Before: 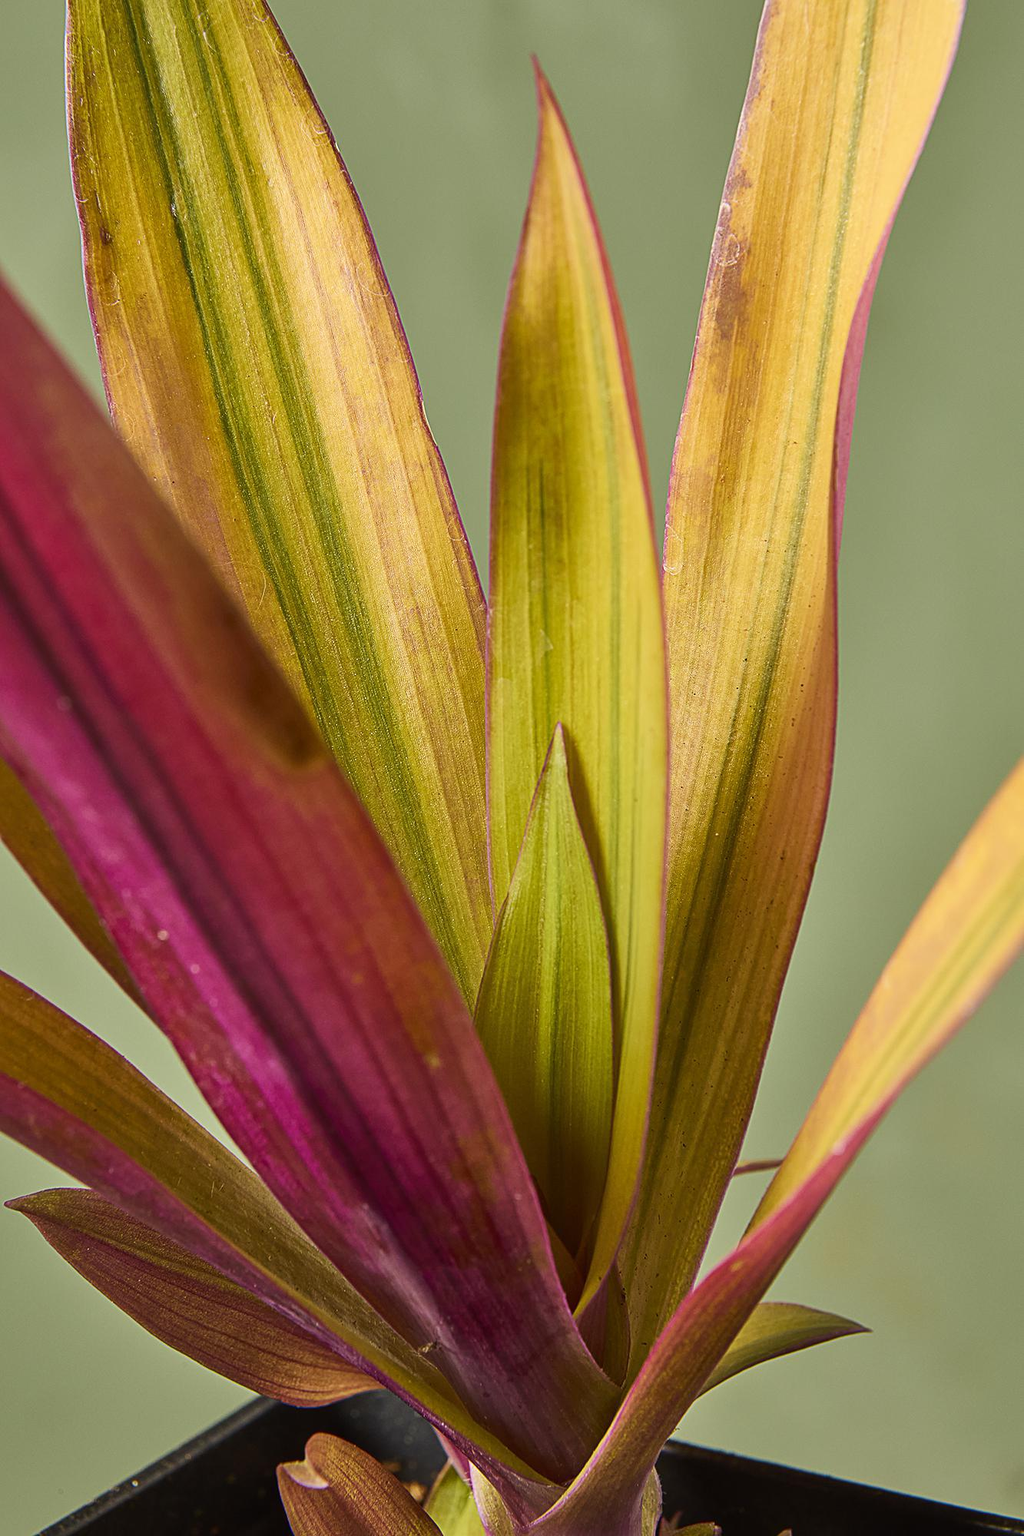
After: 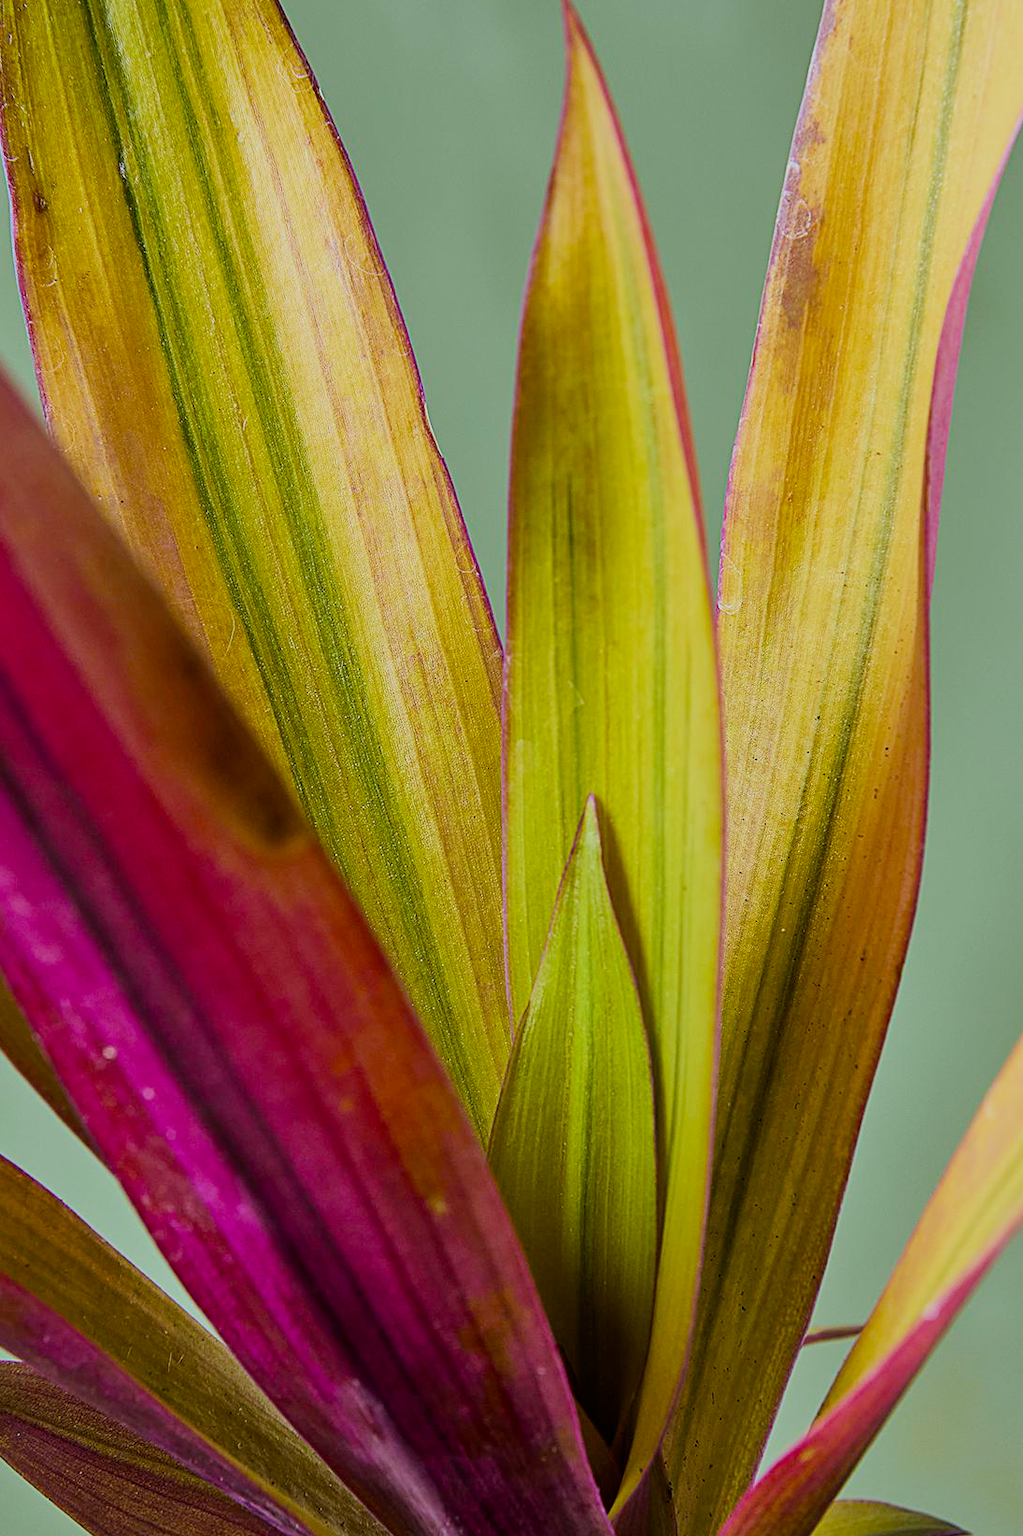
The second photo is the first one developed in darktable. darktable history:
crop and rotate: left 7.196%, top 4.574%, right 10.605%, bottom 13.178%
color calibration: x 0.38, y 0.39, temperature 4086.04 K
filmic rgb: black relative exposure -7.6 EV, white relative exposure 4.64 EV, threshold 3 EV, target black luminance 0%, hardness 3.55, latitude 50.51%, contrast 1.033, highlights saturation mix 10%, shadows ↔ highlights balance -0.198%, color science v4 (2020), enable highlight reconstruction true
